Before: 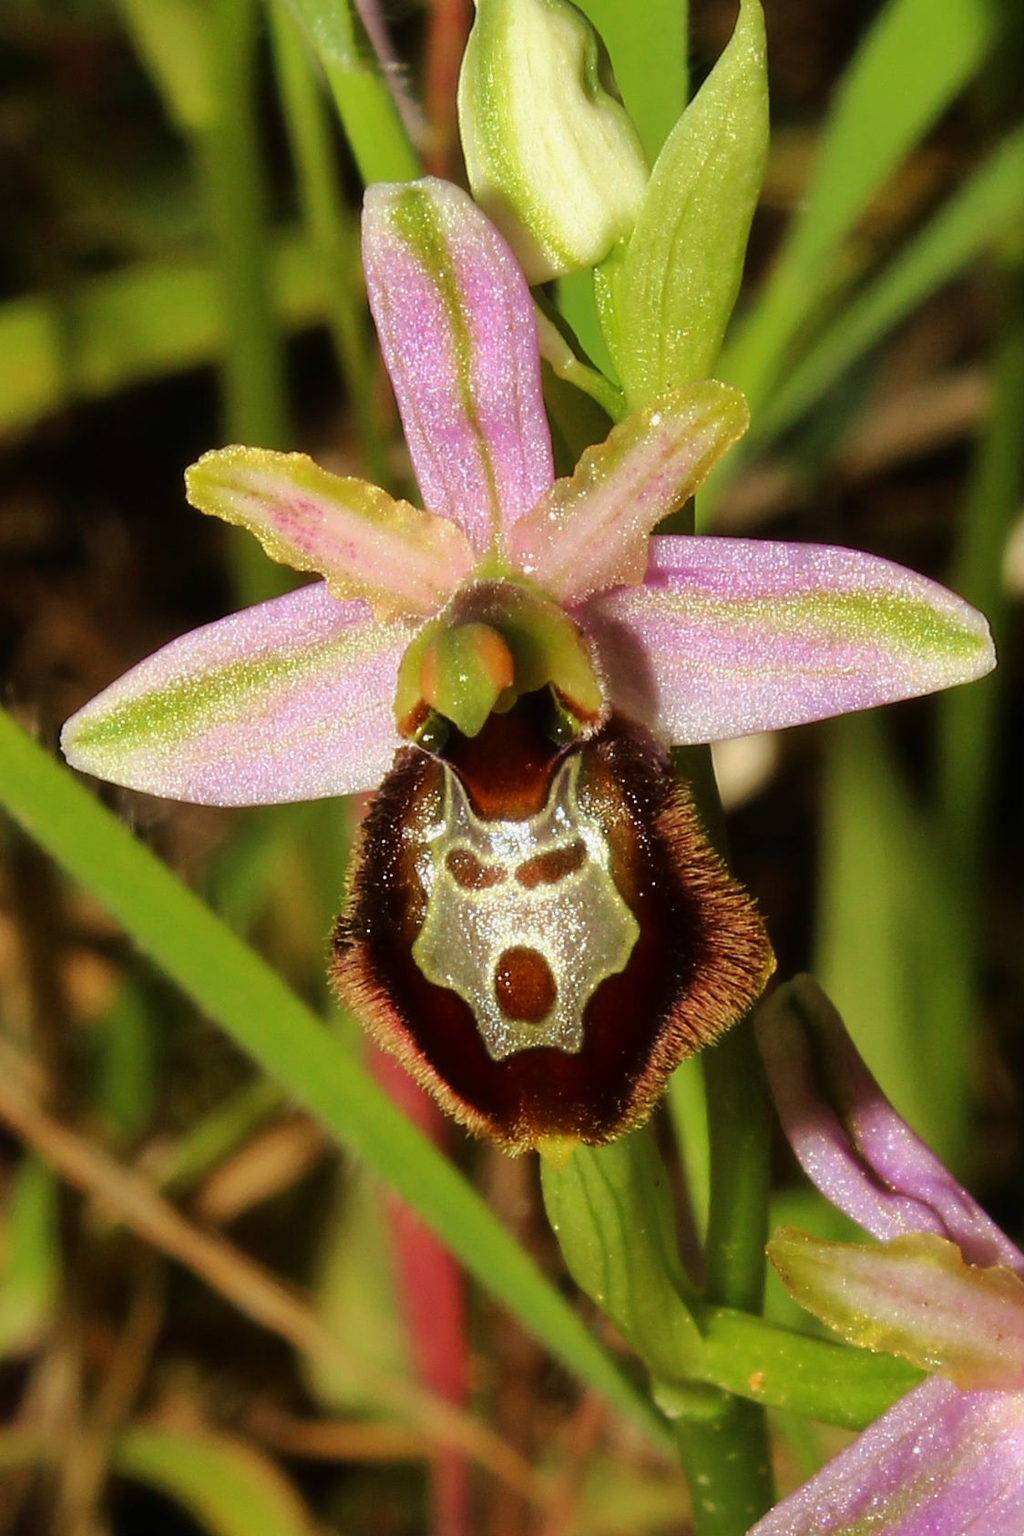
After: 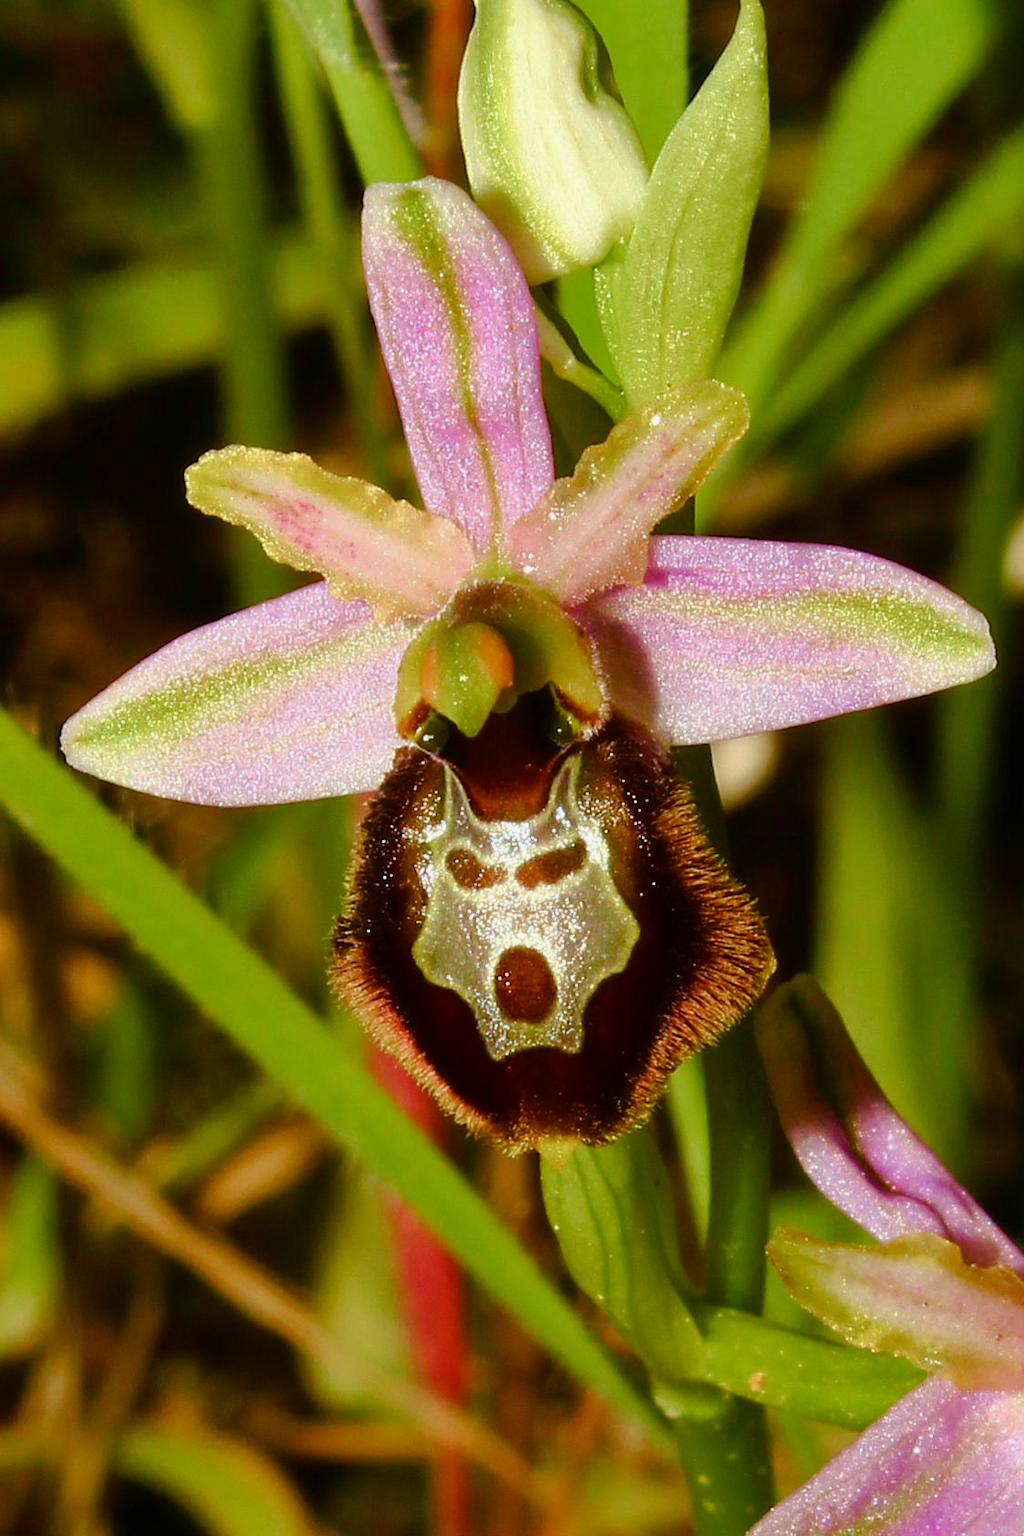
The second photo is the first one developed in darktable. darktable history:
color balance rgb: perceptual saturation grading › global saturation 20%, perceptual saturation grading › highlights -50.241%, perceptual saturation grading › shadows 30.897%, global vibrance 33.399%
